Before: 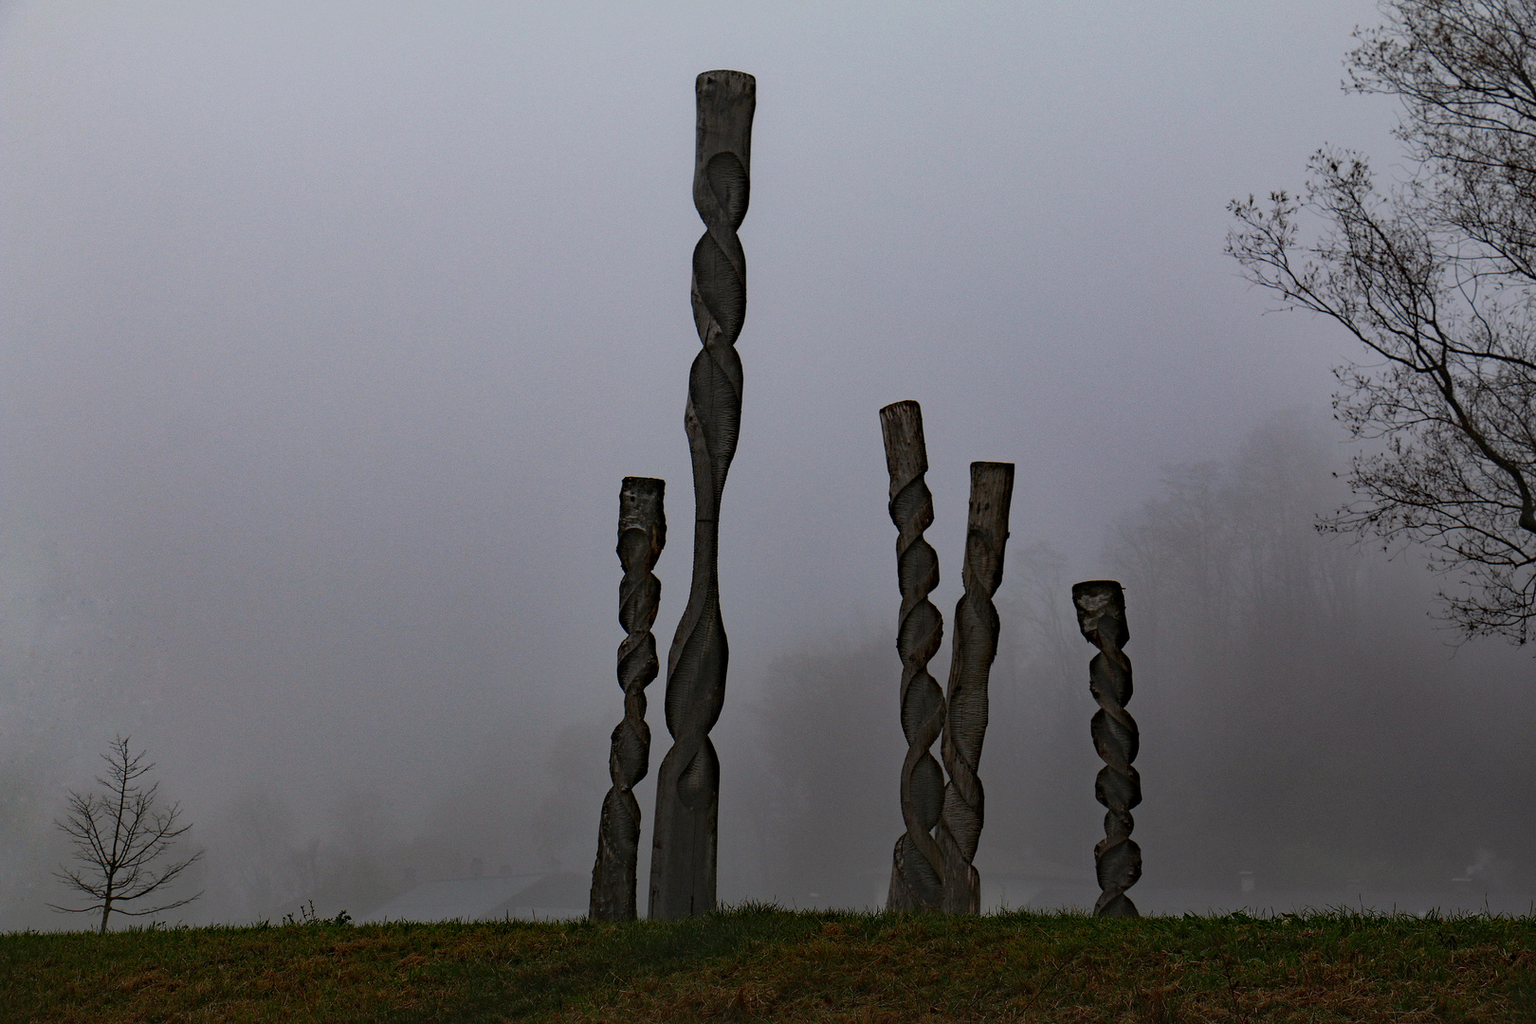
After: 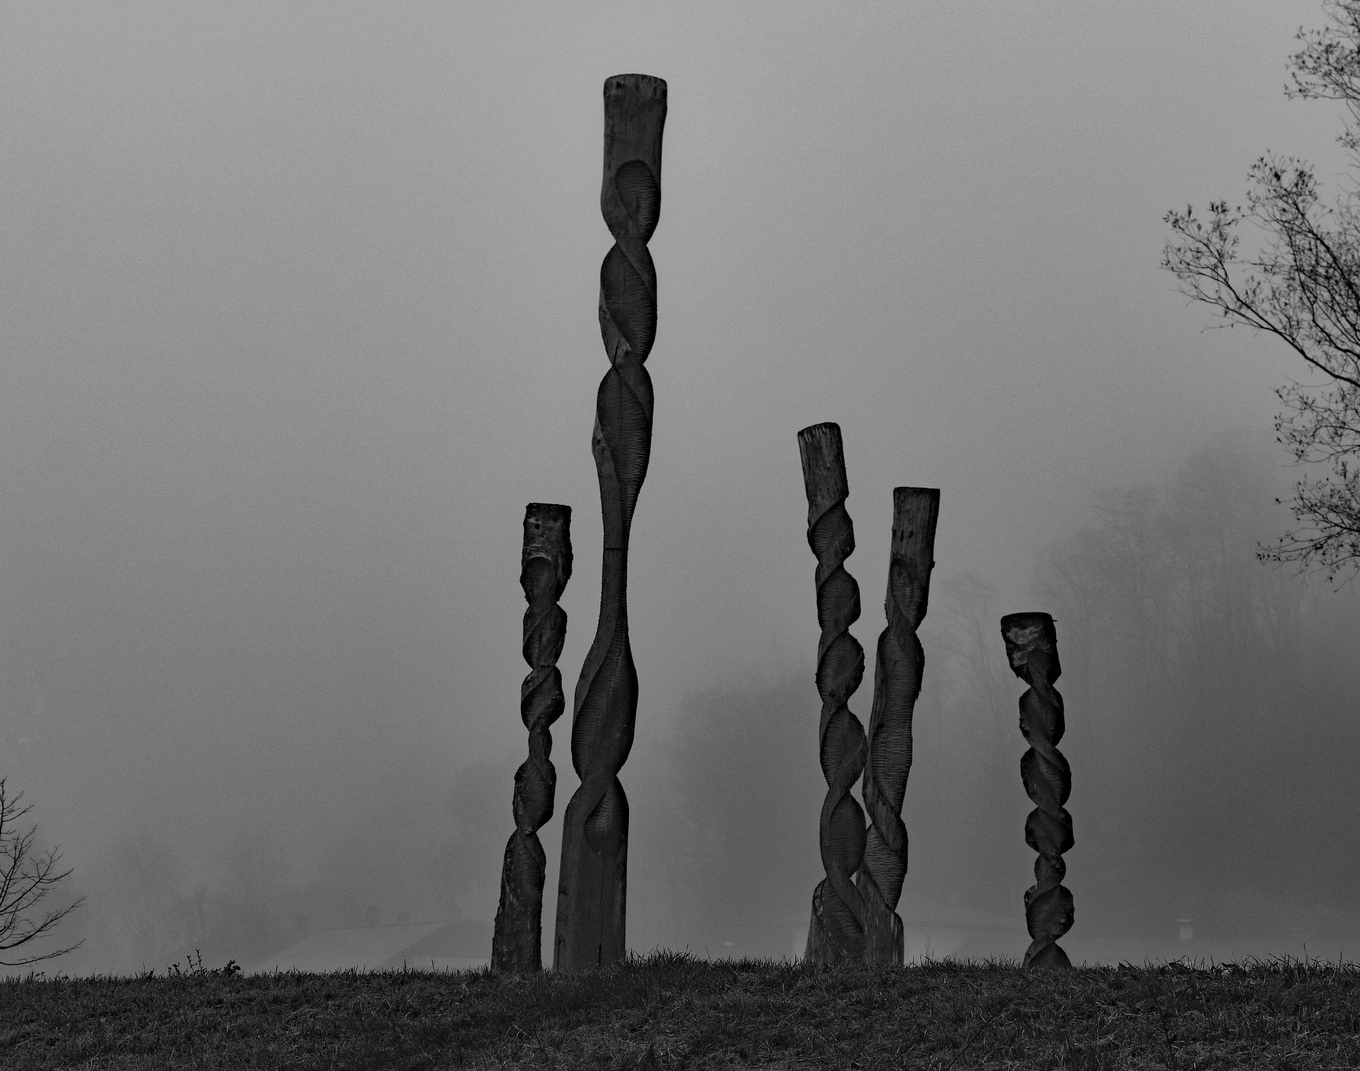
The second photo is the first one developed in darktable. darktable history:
crop: left 8.026%, right 7.374%
monochrome: on, module defaults
shadows and highlights: shadows 40, highlights -54, highlights color adjustment 46%, low approximation 0.01, soften with gaussian
